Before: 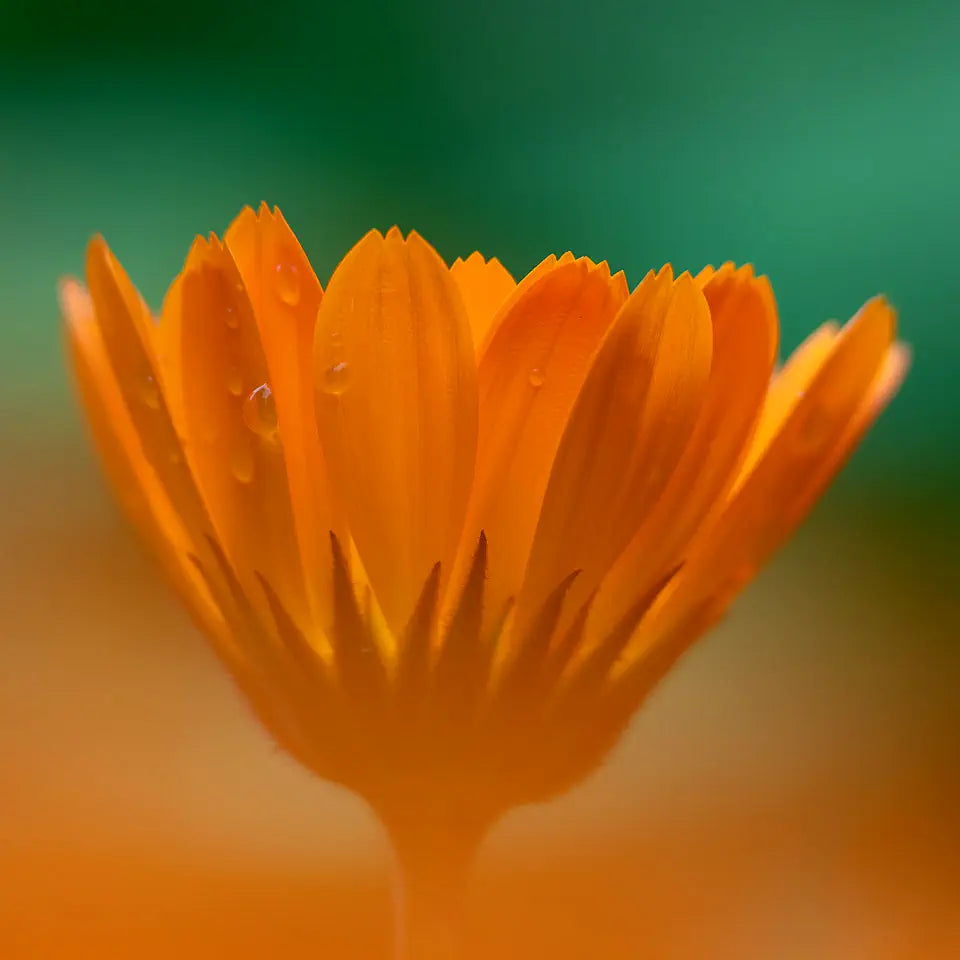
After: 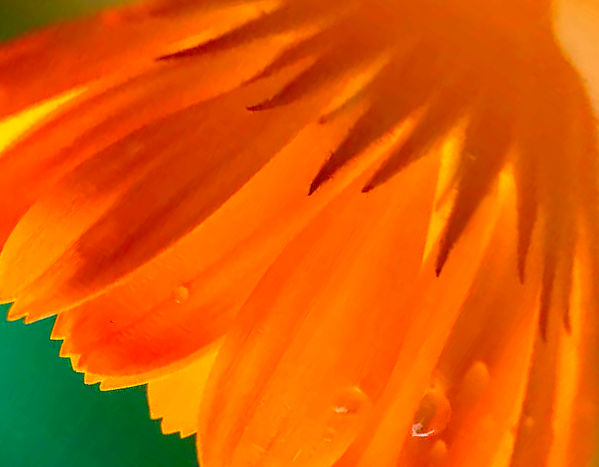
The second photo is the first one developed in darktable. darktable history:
crop and rotate: angle 147.37°, left 9.209%, top 15.674%, right 4.577%, bottom 17.096%
contrast brightness saturation: saturation 0.124
local contrast: detail 130%
tone curve: curves: ch0 [(0, 0) (0.051, 0.027) (0.096, 0.071) (0.241, 0.247) (0.455, 0.52) (0.594, 0.692) (0.715, 0.845) (0.84, 0.936) (1, 1)]; ch1 [(0, 0) (0.1, 0.038) (0.318, 0.243) (0.399, 0.351) (0.478, 0.469) (0.499, 0.499) (0.534, 0.549) (0.565, 0.605) (0.601, 0.644) (0.666, 0.701) (1, 1)]; ch2 [(0, 0) (0.453, 0.45) (0.479, 0.483) (0.504, 0.499) (0.52, 0.508) (0.561, 0.573) (0.592, 0.617) (0.824, 0.815) (1, 1)], preserve colors none
